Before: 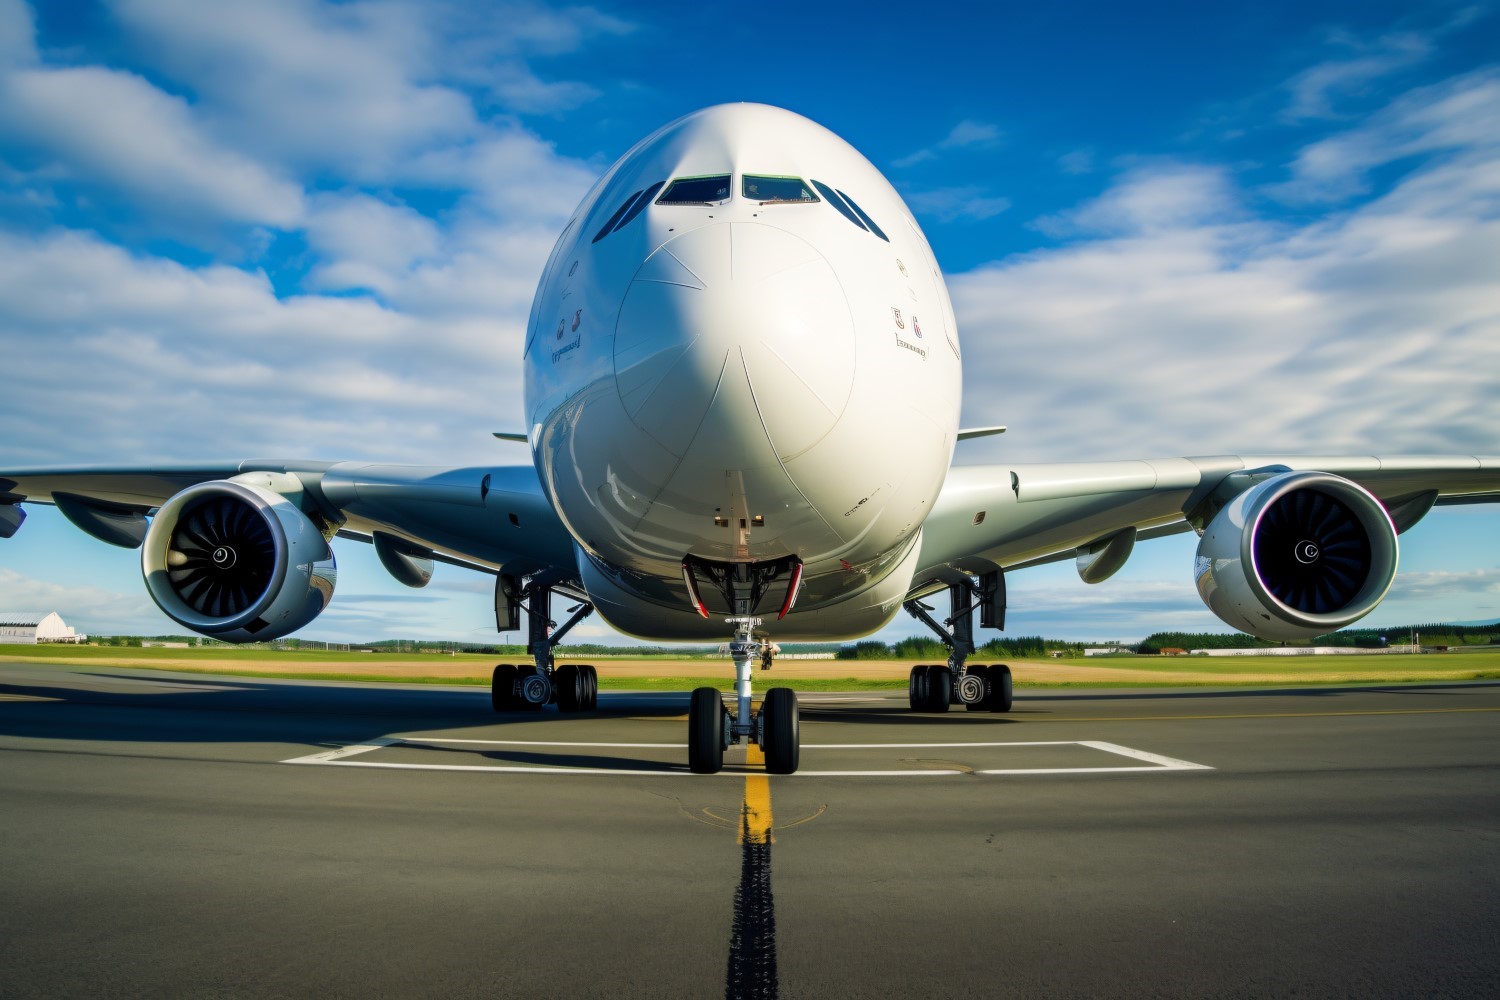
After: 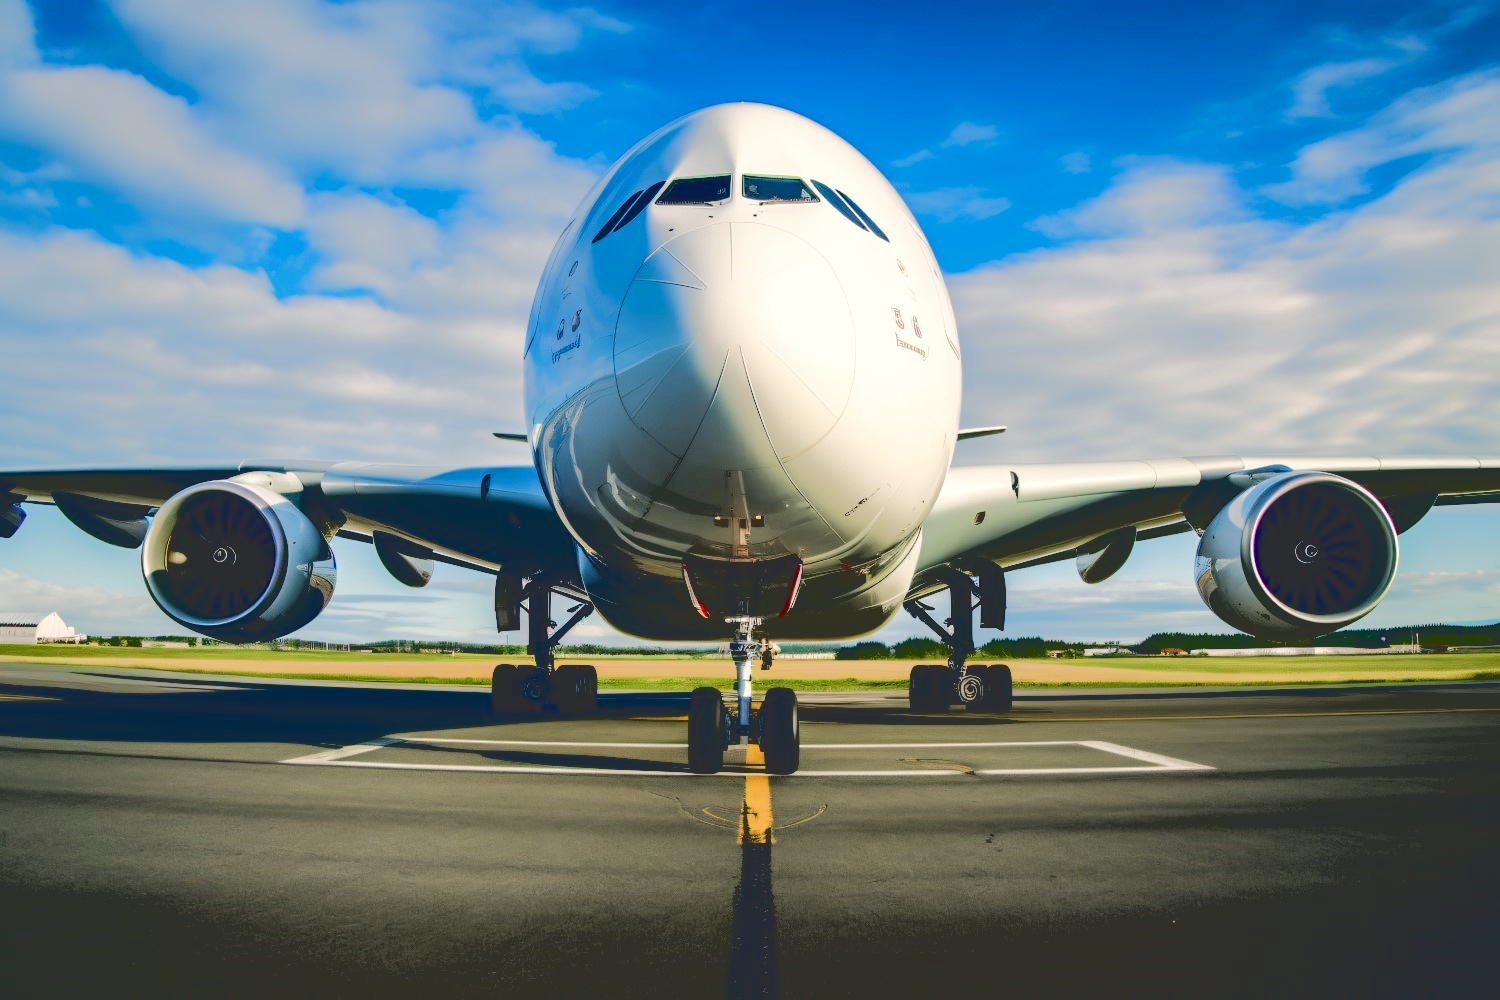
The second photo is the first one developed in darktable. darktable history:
base curve: curves: ch0 [(0.065, 0.026) (0.236, 0.358) (0.53, 0.546) (0.777, 0.841) (0.924, 0.992)], preserve colors average RGB
color balance rgb: shadows lift › chroma 2%, shadows lift › hue 250°, power › hue 326.4°, highlights gain › chroma 2%, highlights gain › hue 64.8°, global offset › luminance 0.5%, global offset › hue 58.8°, perceptual saturation grading › highlights -25%, perceptual saturation grading › shadows 30%, global vibrance 15%
